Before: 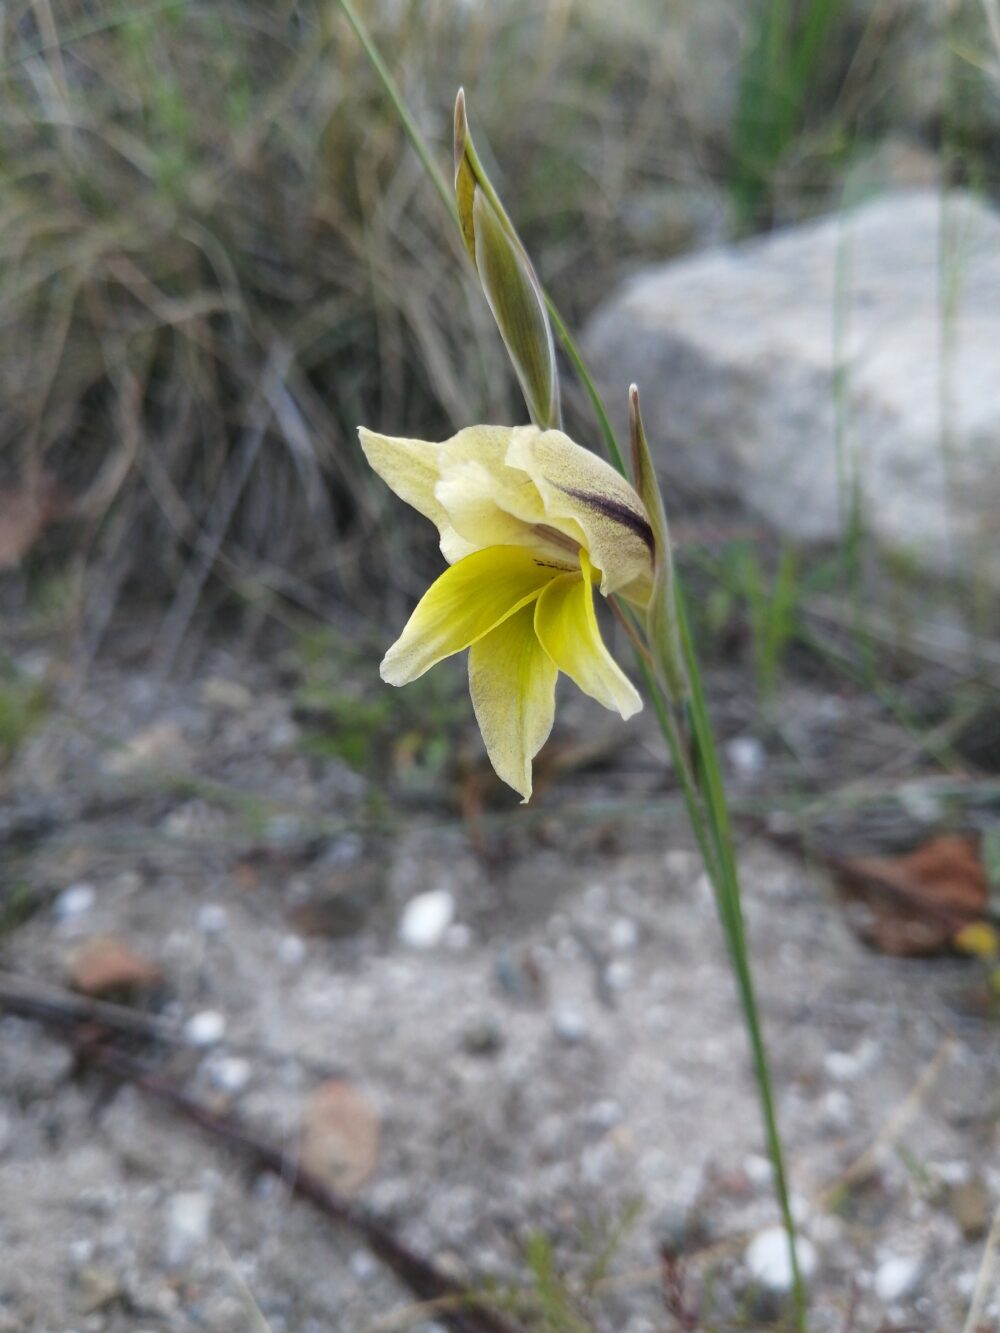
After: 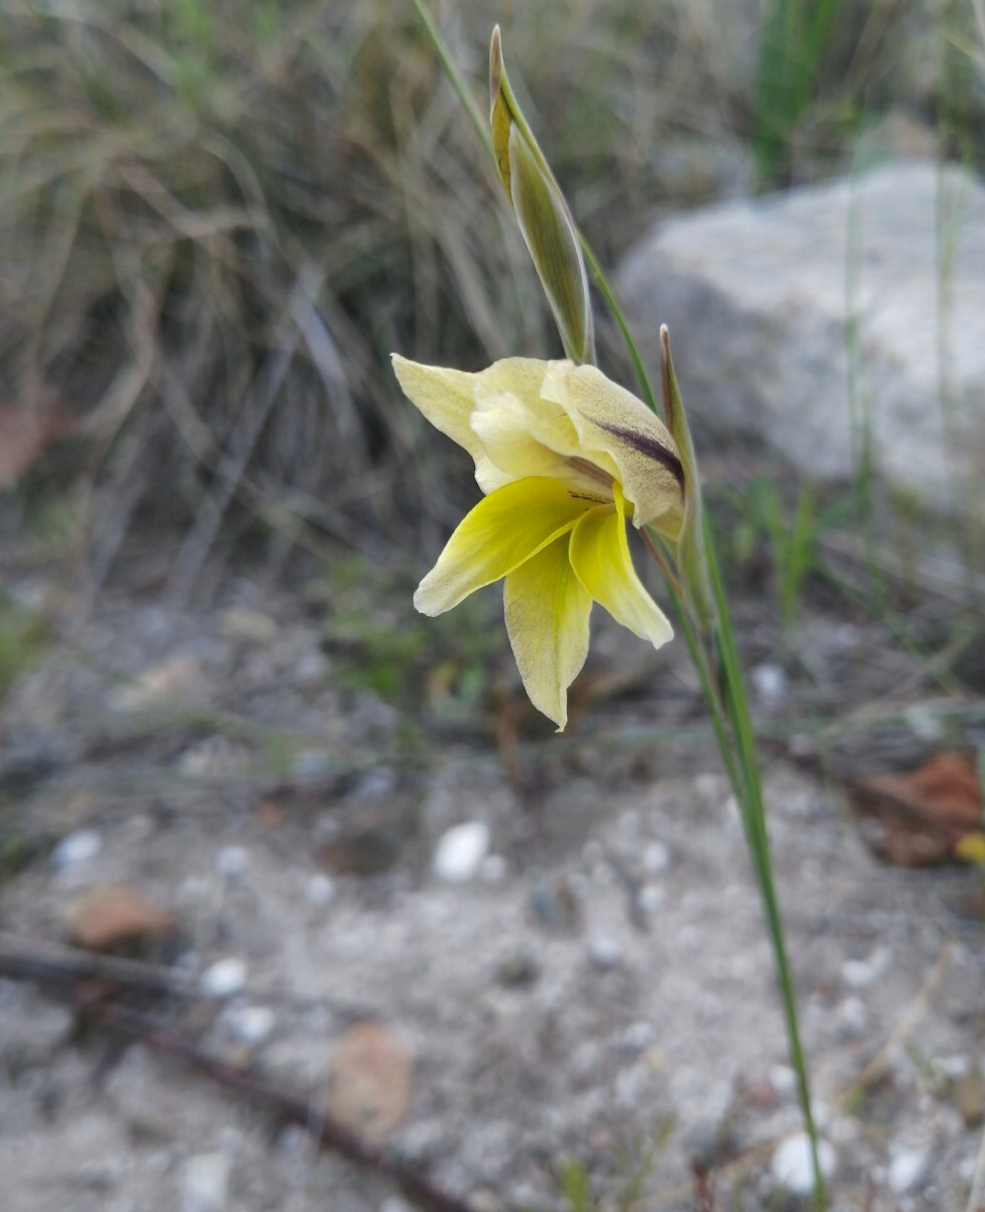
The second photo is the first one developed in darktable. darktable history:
rotate and perspective: rotation -0.013°, lens shift (vertical) -0.027, lens shift (horizontal) 0.178, crop left 0.016, crop right 0.989, crop top 0.082, crop bottom 0.918
shadows and highlights: on, module defaults
